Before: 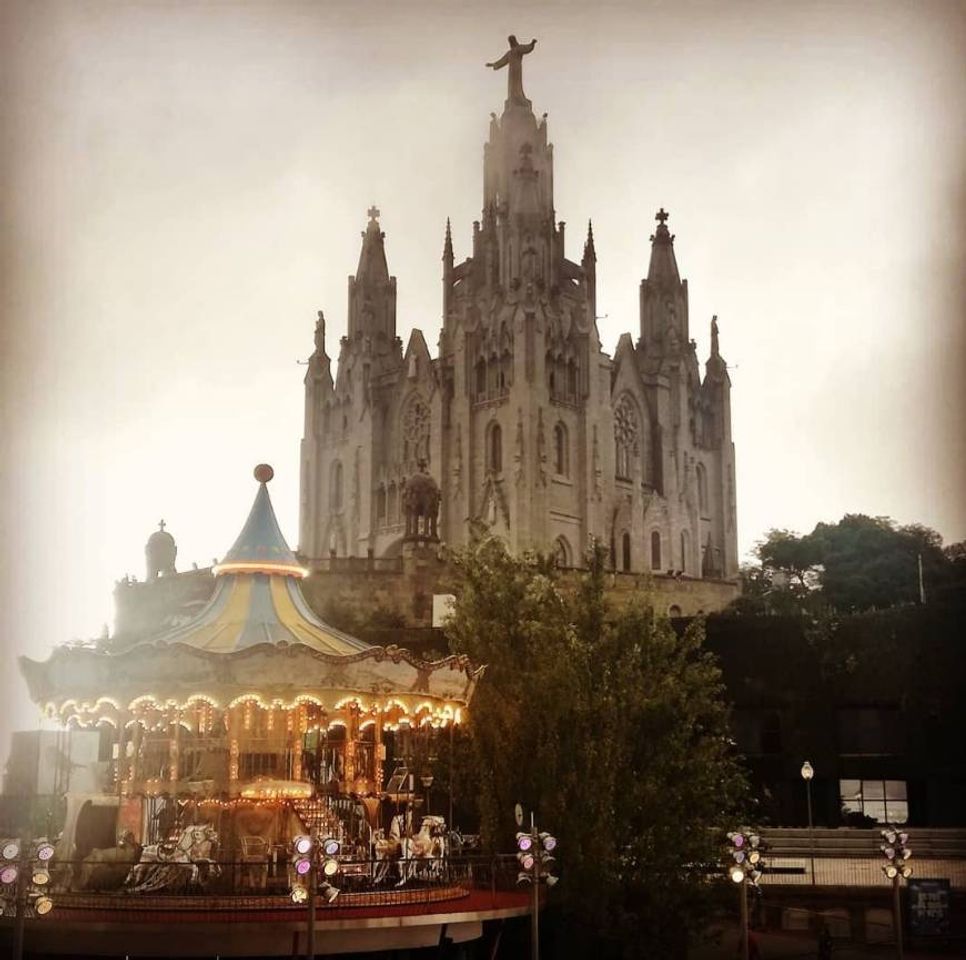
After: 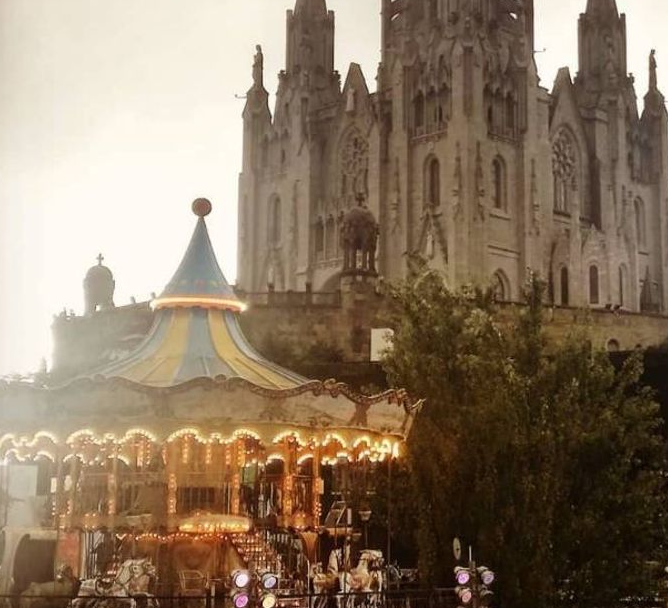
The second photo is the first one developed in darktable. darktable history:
crop: left 6.493%, top 27.733%, right 24.279%, bottom 8.847%
